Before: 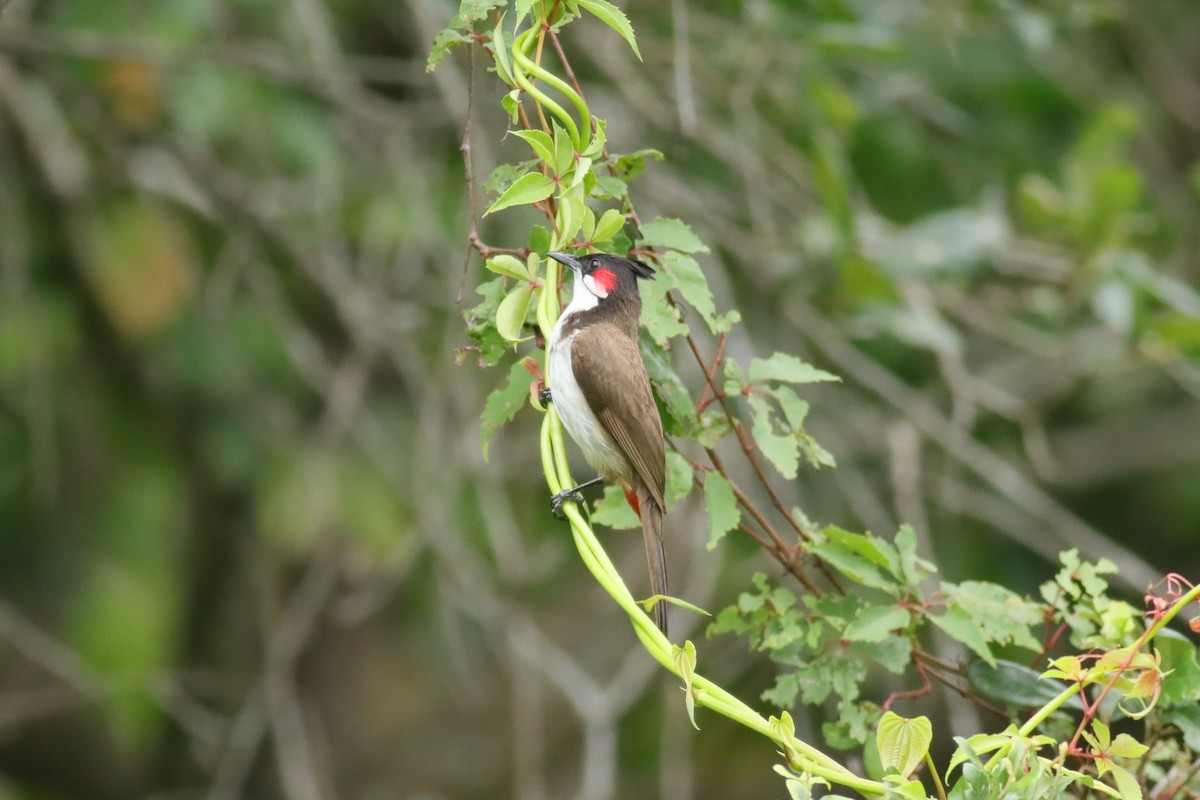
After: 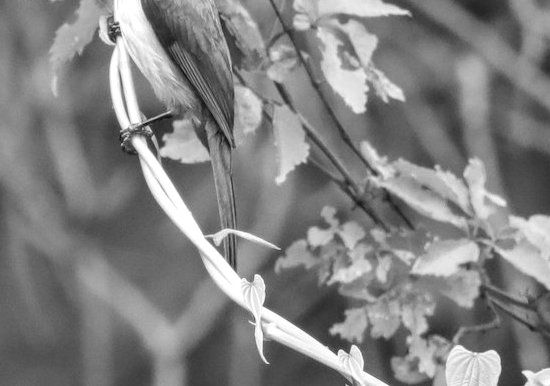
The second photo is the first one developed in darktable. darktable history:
monochrome: size 3.1
local contrast: detail 150%
crop: left 35.976%, top 45.819%, right 18.162%, bottom 5.807%
